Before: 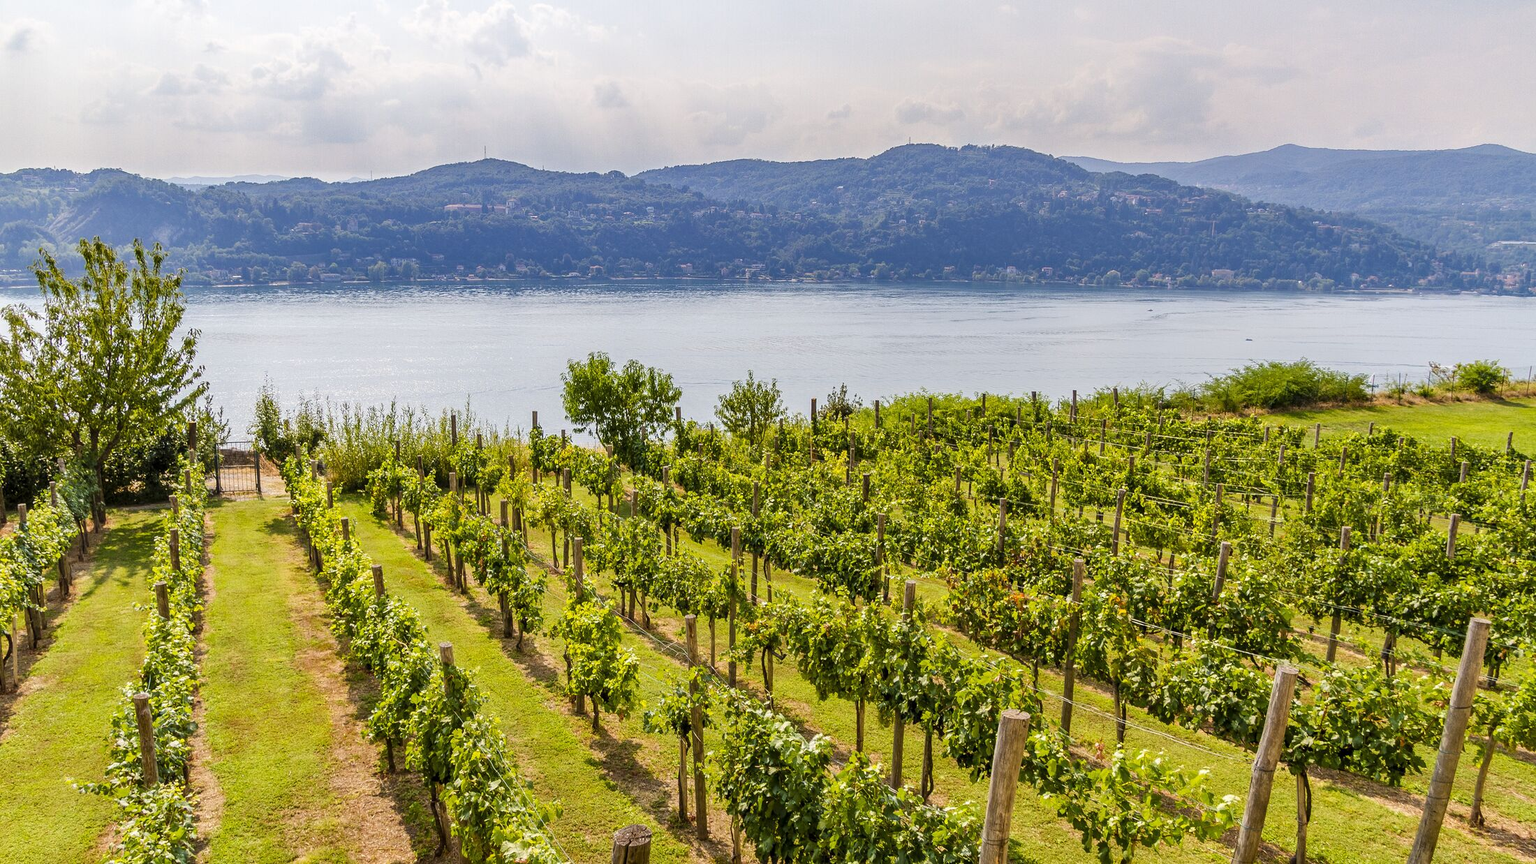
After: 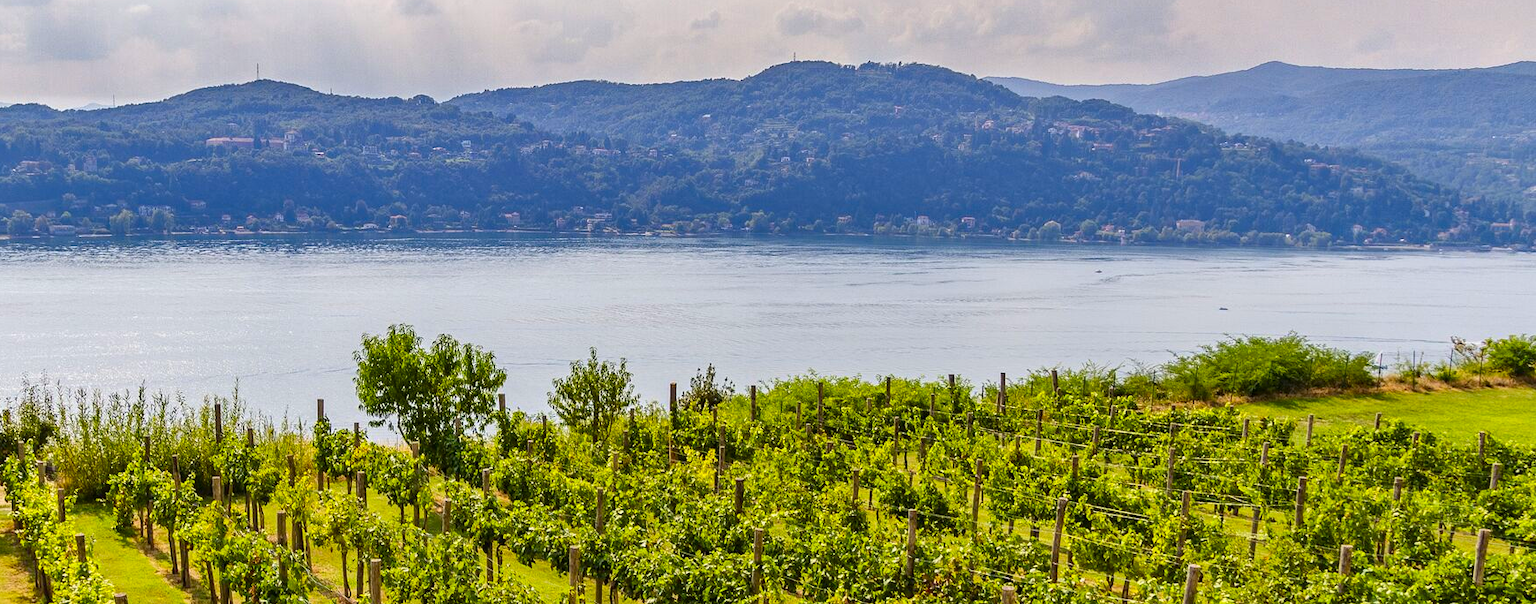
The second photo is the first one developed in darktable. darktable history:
shadows and highlights: shadows 52.47, soften with gaussian
crop: left 18.335%, top 11.103%, right 2.53%, bottom 33.555%
contrast brightness saturation: contrast 0.092, saturation 0.269
